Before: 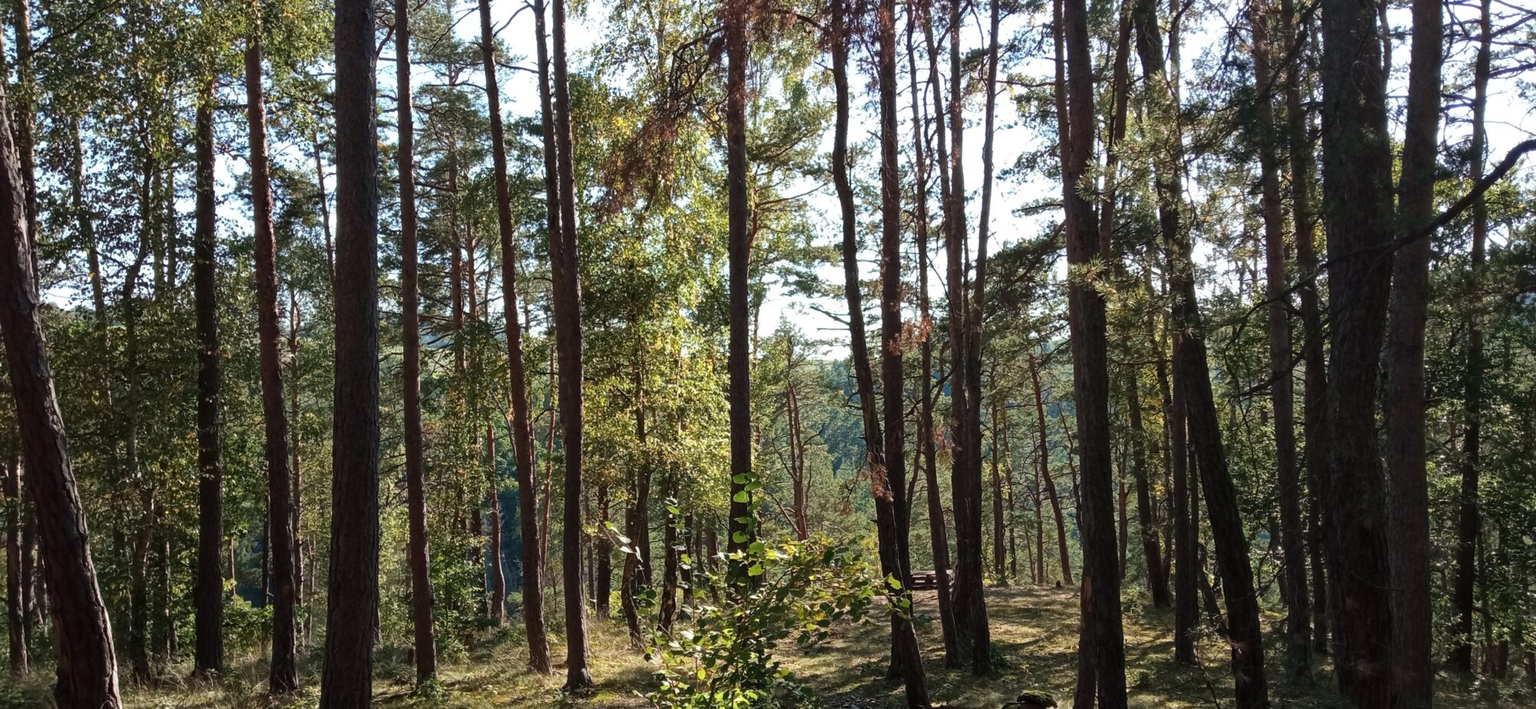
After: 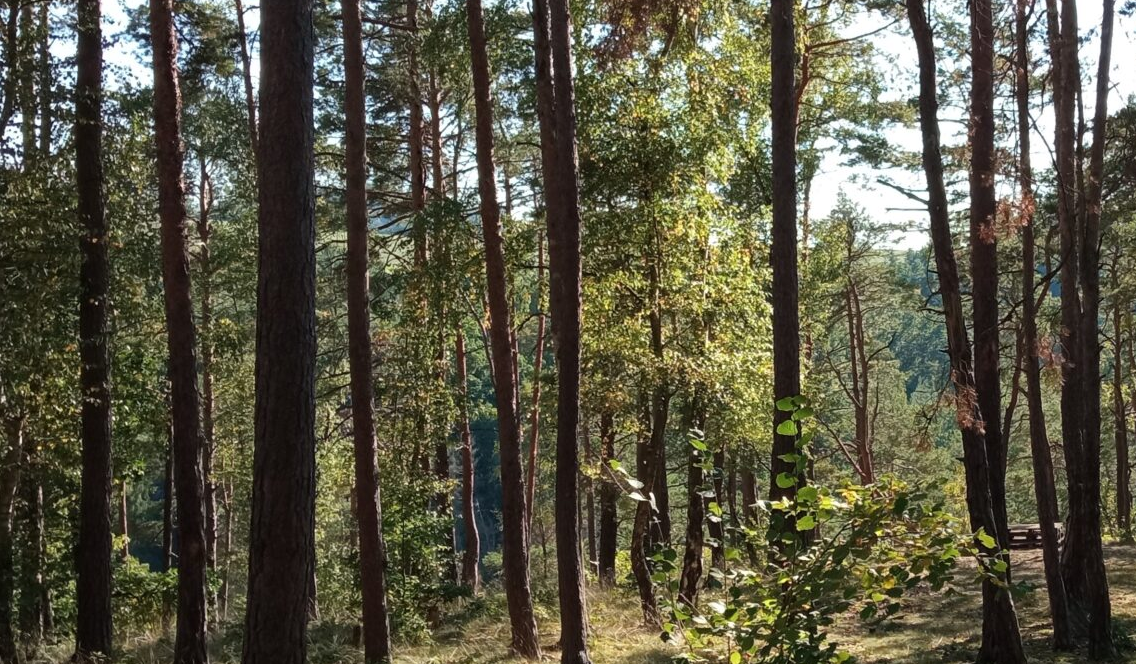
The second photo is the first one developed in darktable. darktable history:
crop: left 8.942%, top 23.796%, right 34.245%, bottom 4.228%
